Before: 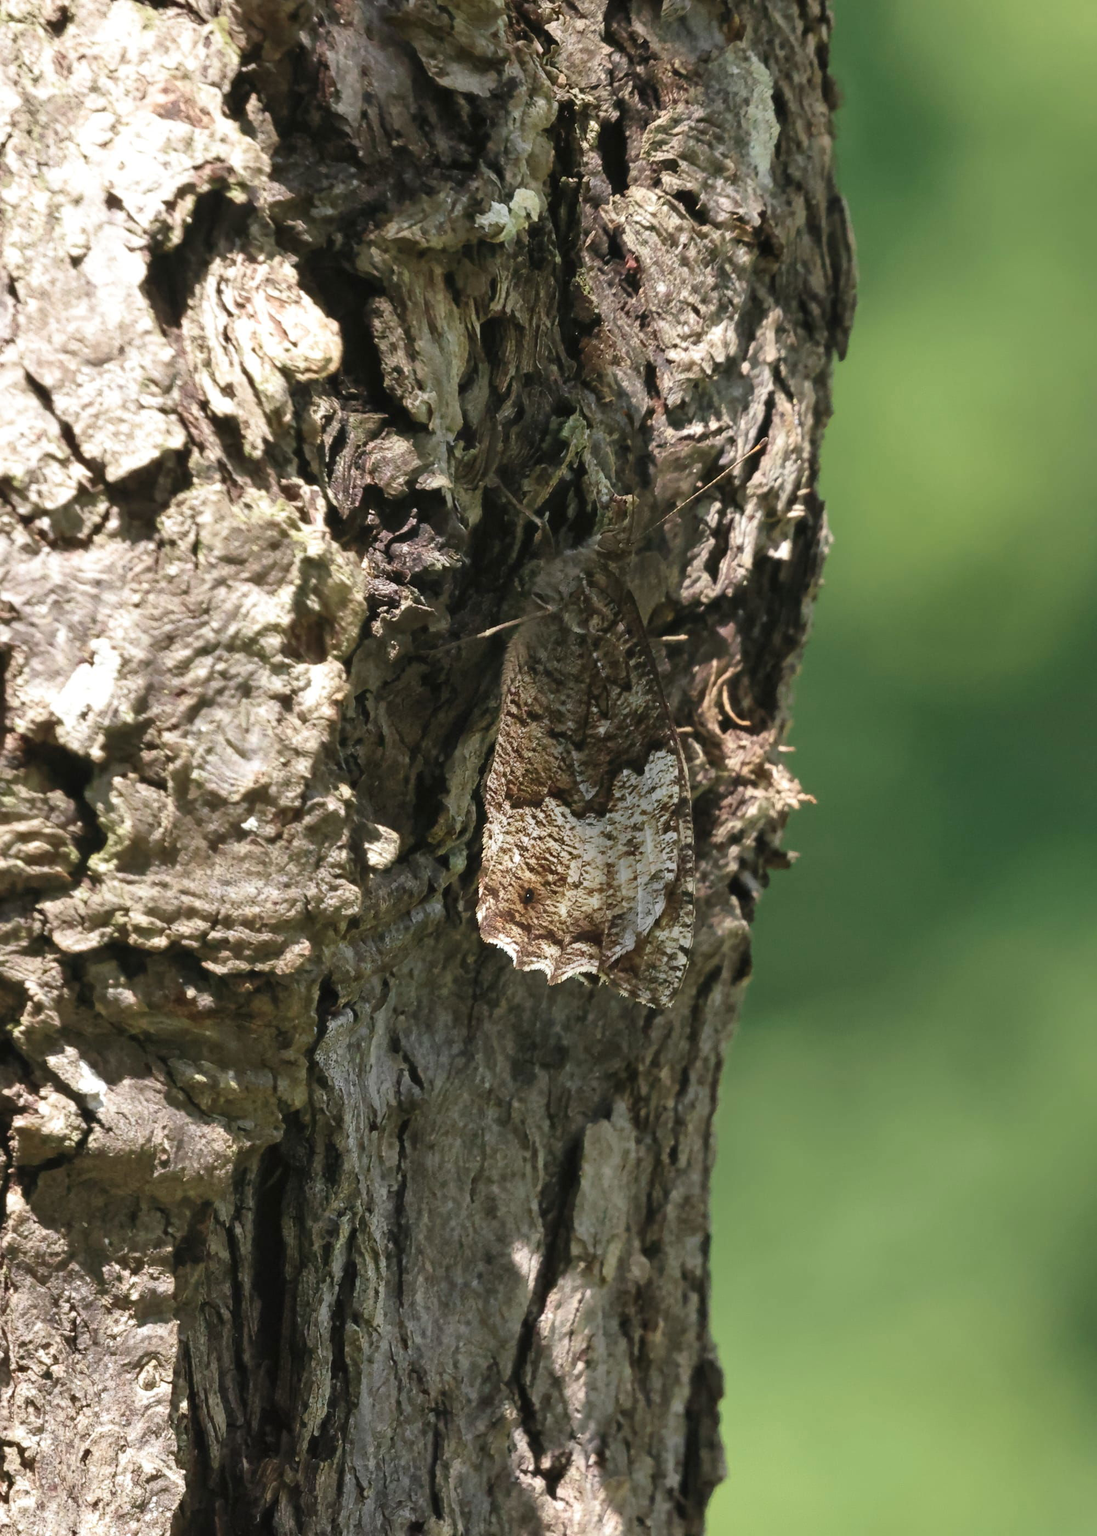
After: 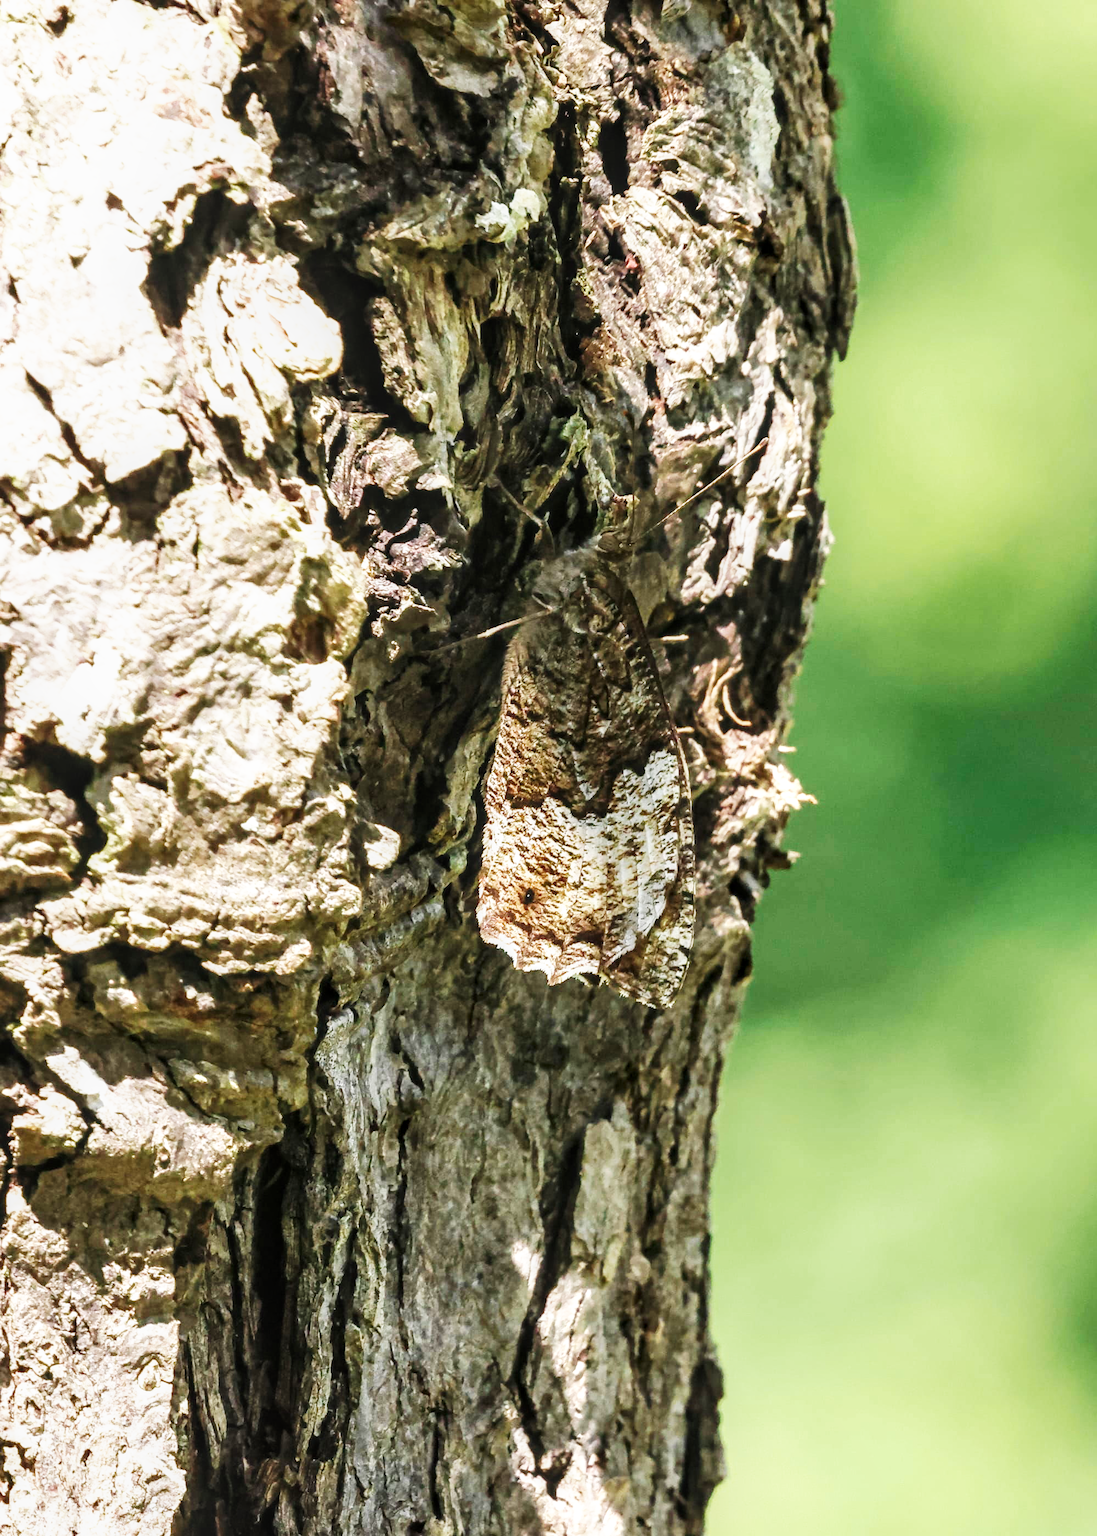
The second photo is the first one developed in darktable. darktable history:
local contrast: on, module defaults
base curve: curves: ch0 [(0, 0) (0.007, 0.004) (0.027, 0.03) (0.046, 0.07) (0.207, 0.54) (0.442, 0.872) (0.673, 0.972) (1, 1)], preserve colors none
